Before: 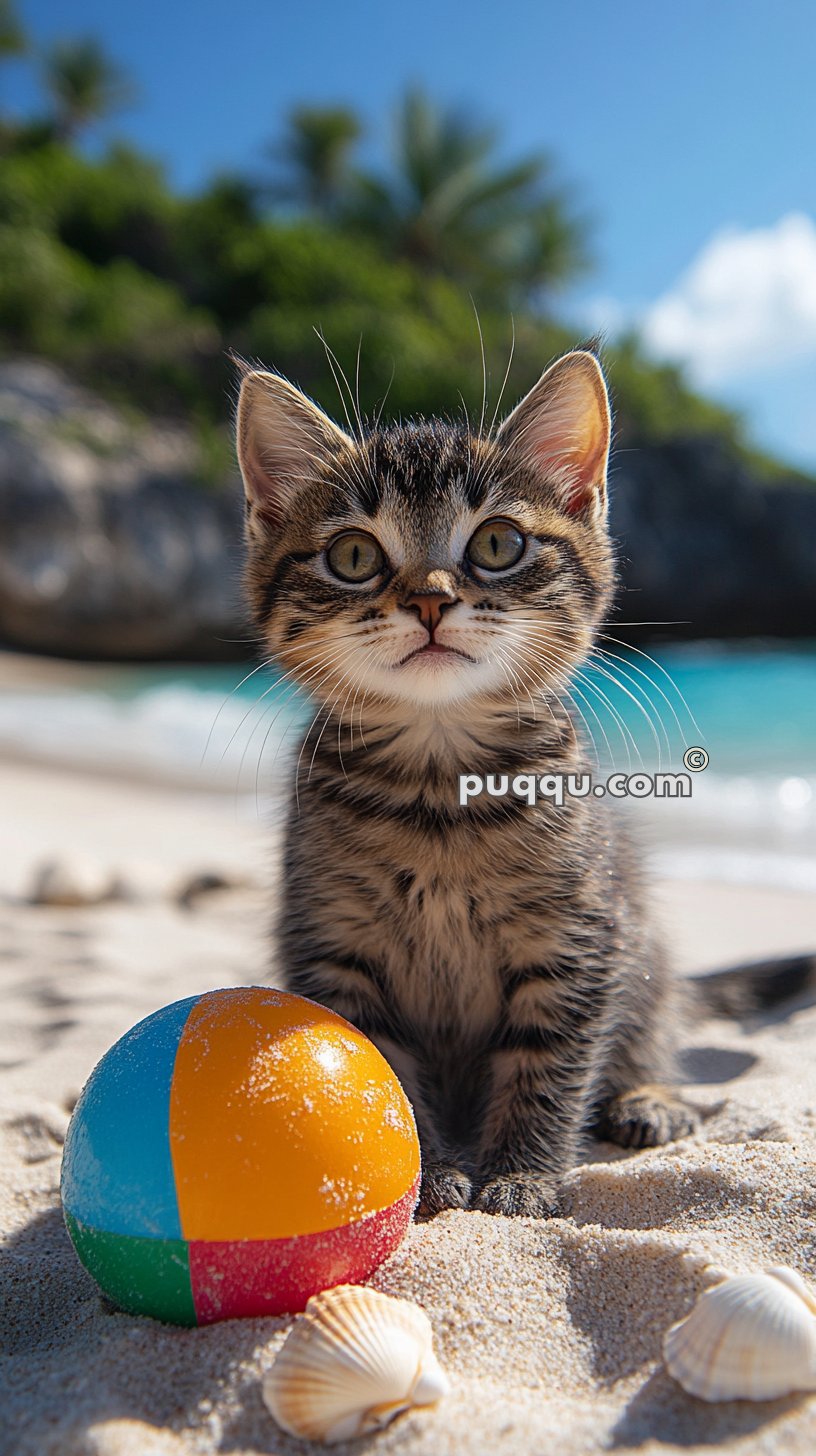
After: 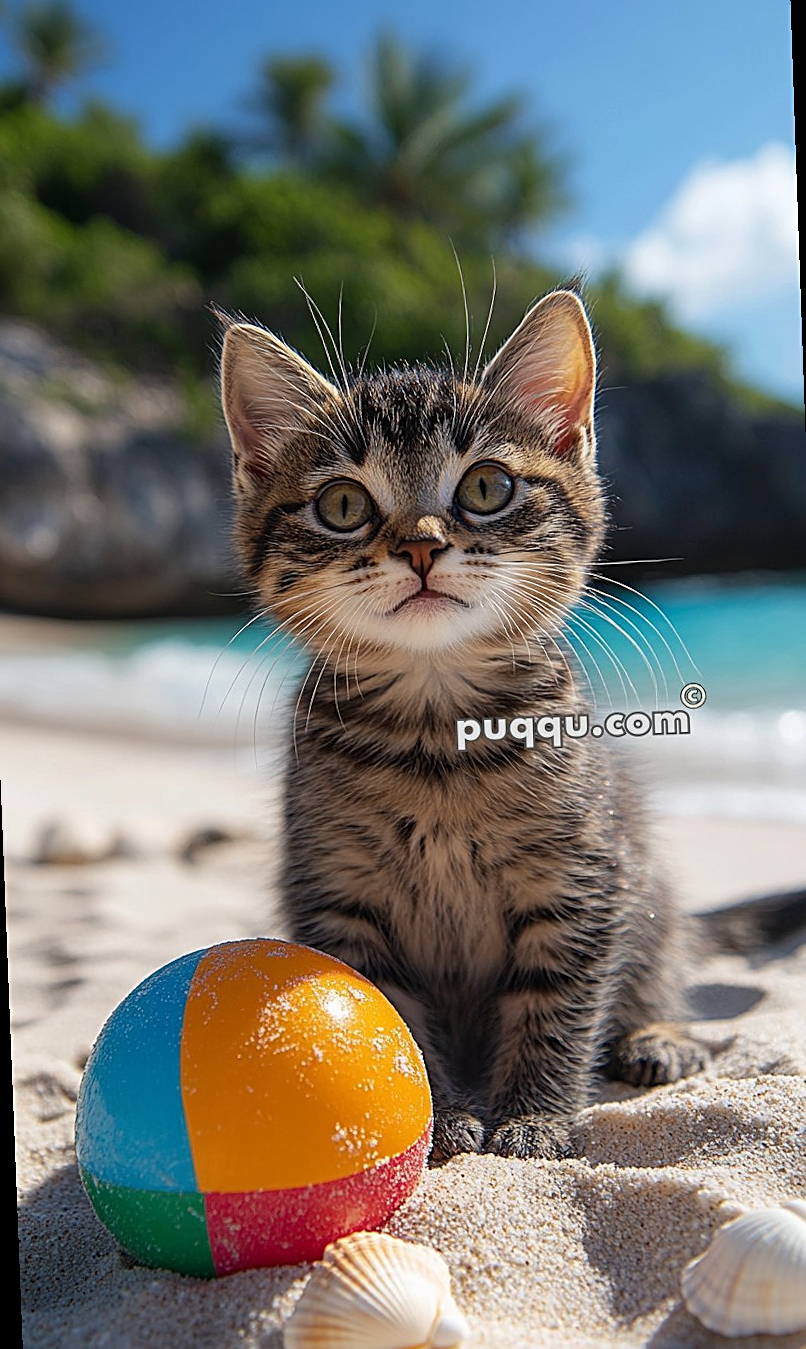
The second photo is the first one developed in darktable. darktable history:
crop: bottom 0.071%
rotate and perspective: rotation -2.12°, lens shift (vertical) 0.009, lens shift (horizontal) -0.008, automatic cropping original format, crop left 0.036, crop right 0.964, crop top 0.05, crop bottom 0.959
sharpen: on, module defaults
